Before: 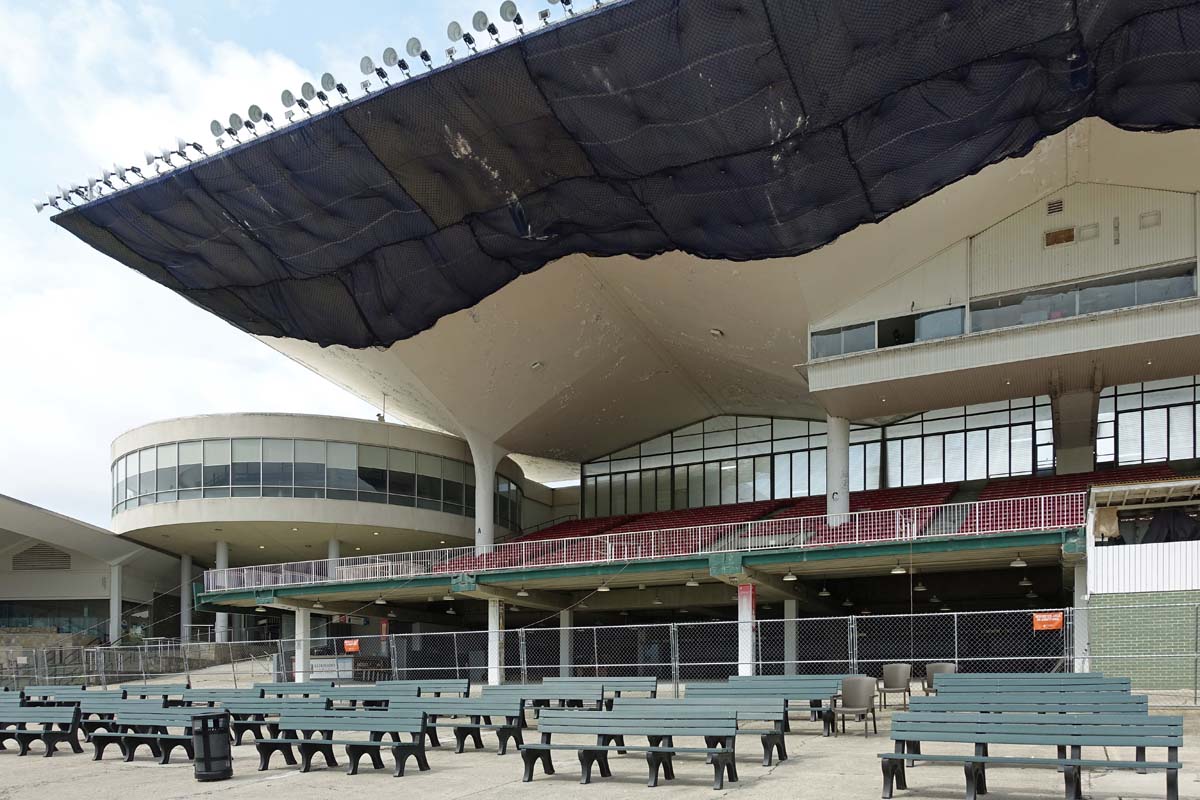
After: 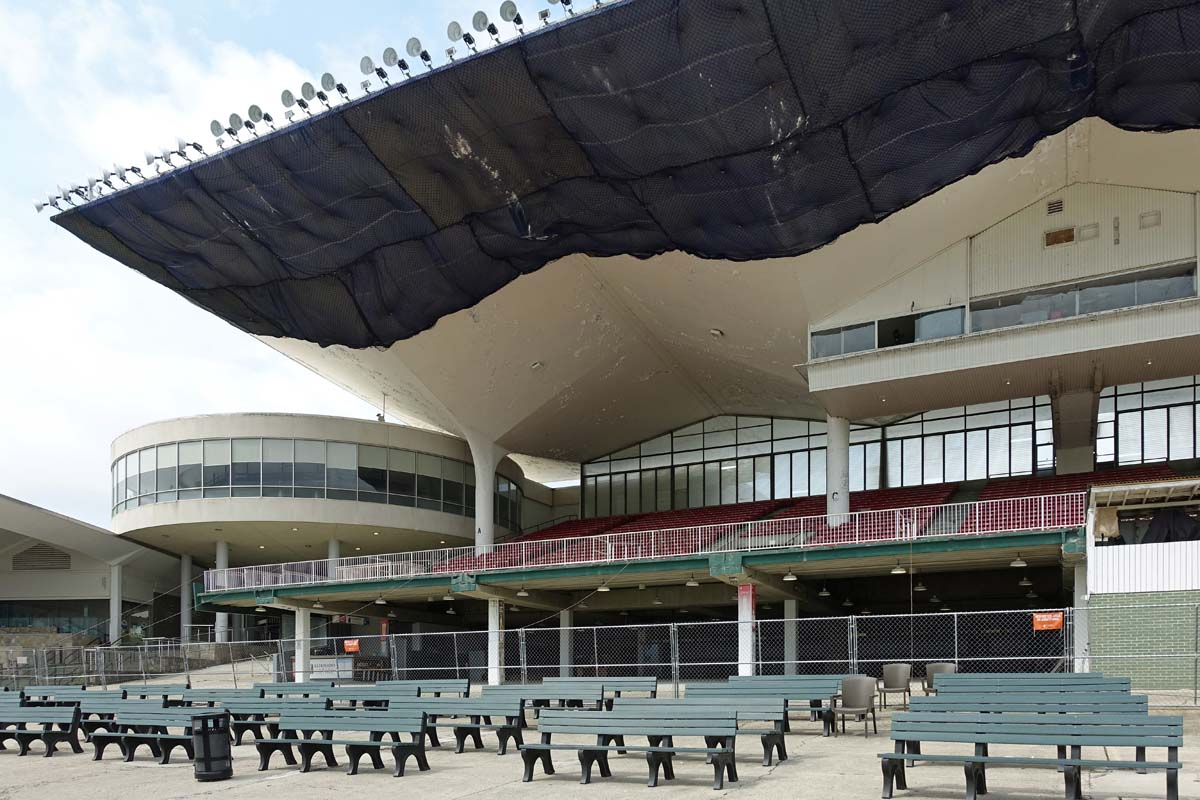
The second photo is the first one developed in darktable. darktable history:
exposure: compensate highlight preservation false
contrast brightness saturation: contrast 0.074
